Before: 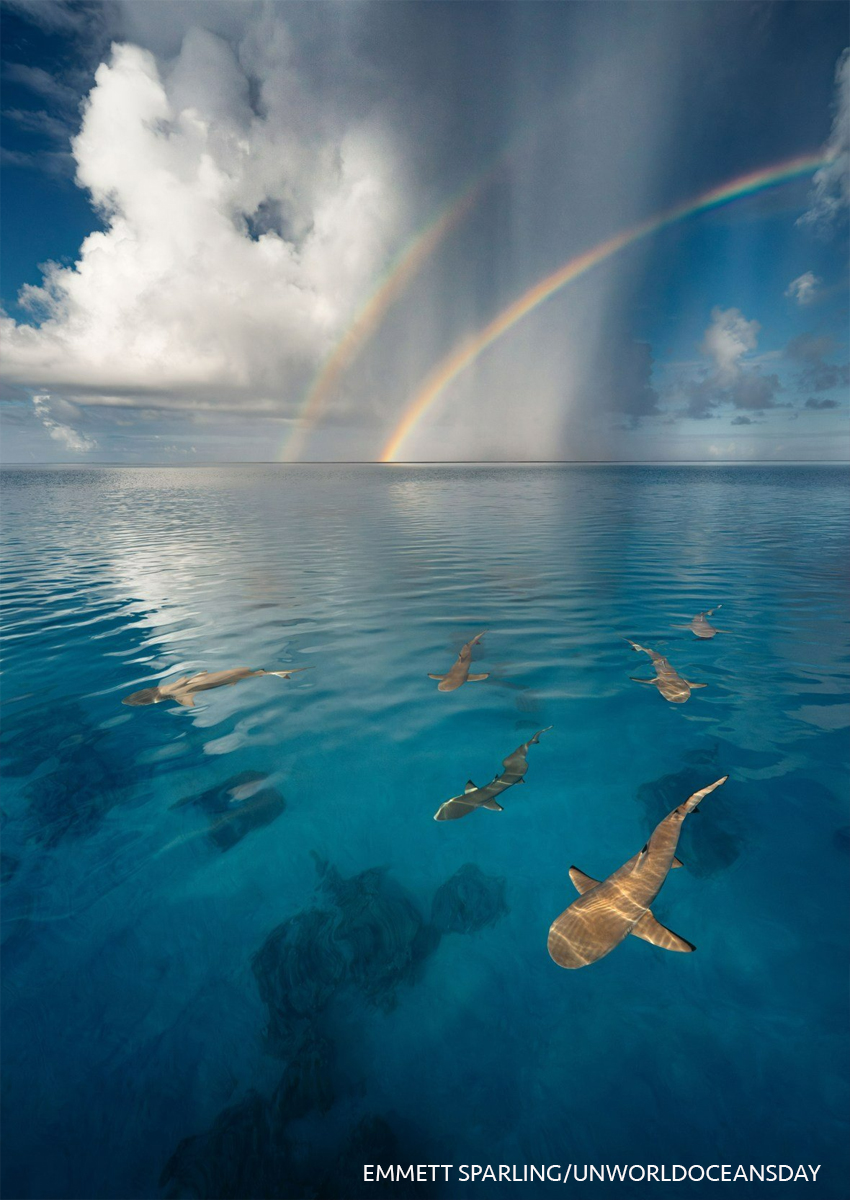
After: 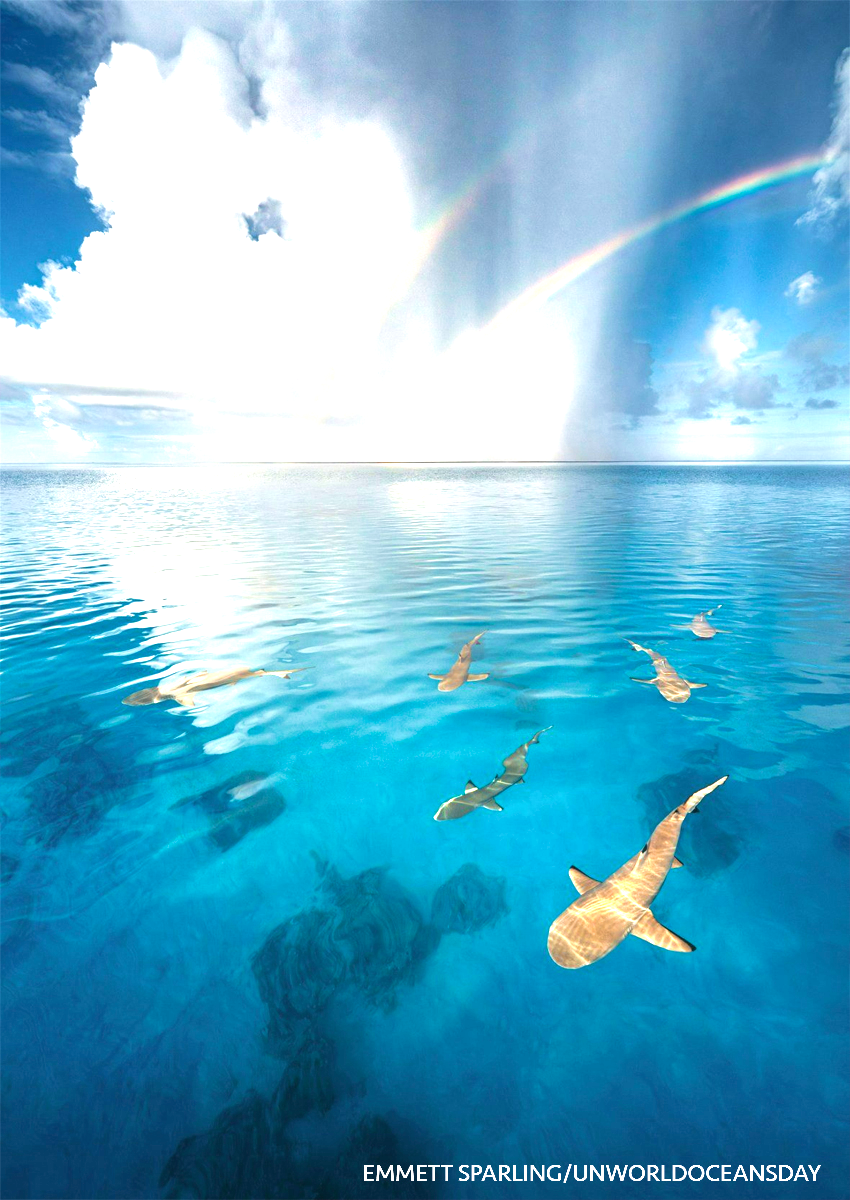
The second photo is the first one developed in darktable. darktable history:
velvia: on, module defaults
exposure: black level correction 0, exposure 1.741 EV, compensate exposure bias true, compensate highlight preservation false
